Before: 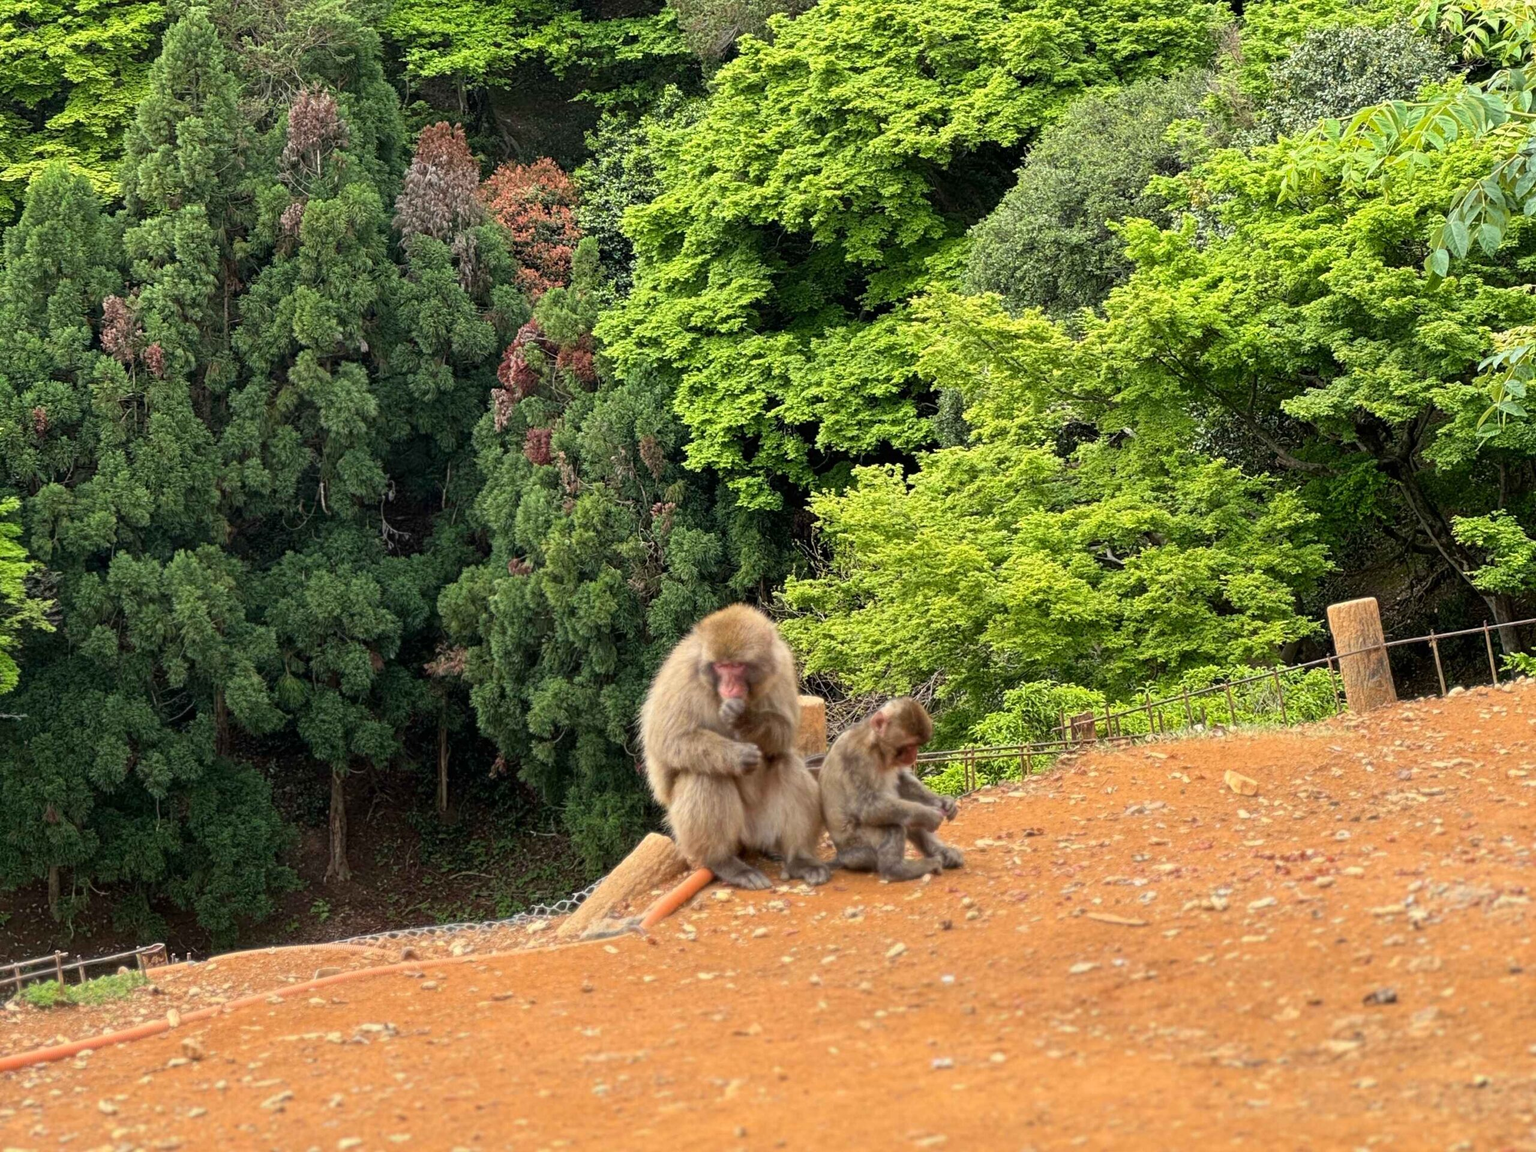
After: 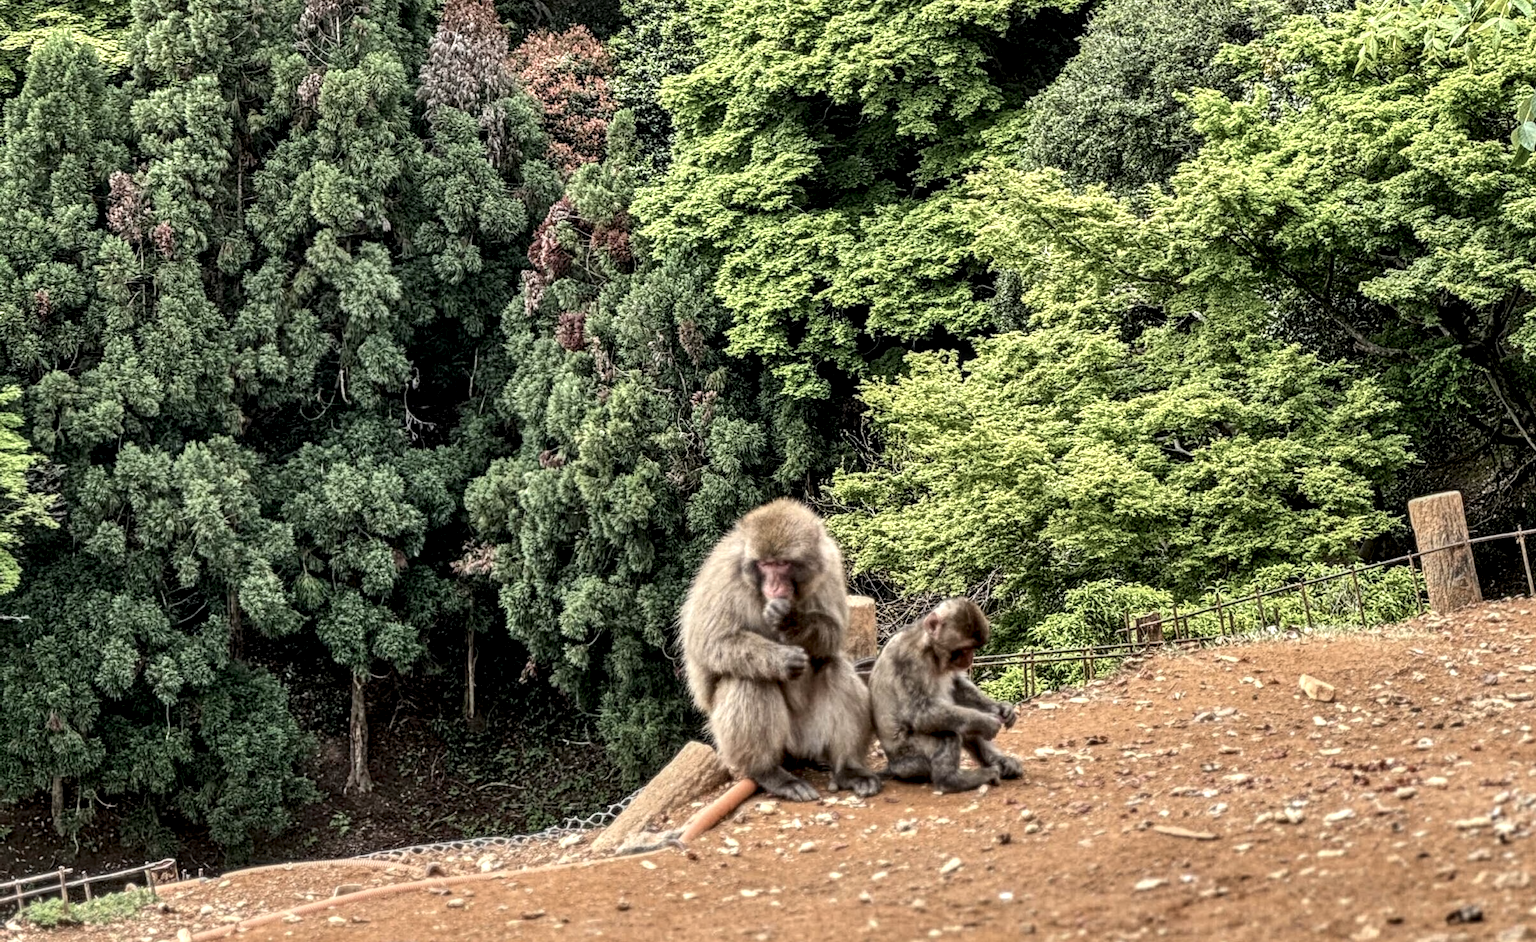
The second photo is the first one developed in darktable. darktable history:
contrast brightness saturation: contrast 0.1, saturation -0.36
crop and rotate: angle 0.03°, top 11.643%, right 5.651%, bottom 11.189%
shadows and highlights: highlights color adjustment 0%, low approximation 0.01, soften with gaussian
local contrast: highlights 12%, shadows 38%, detail 183%, midtone range 0.471
